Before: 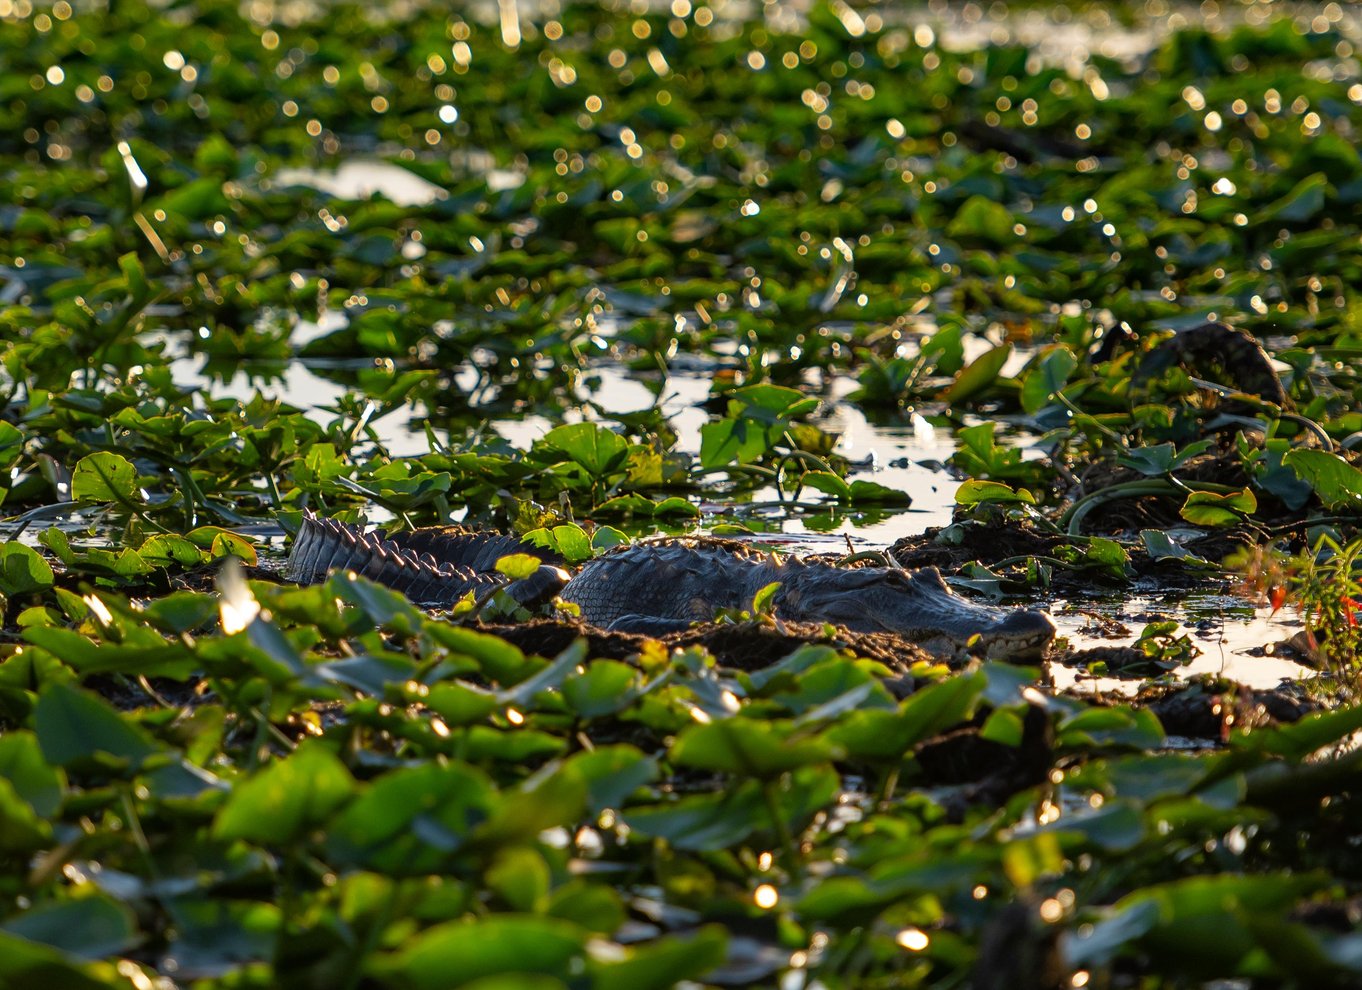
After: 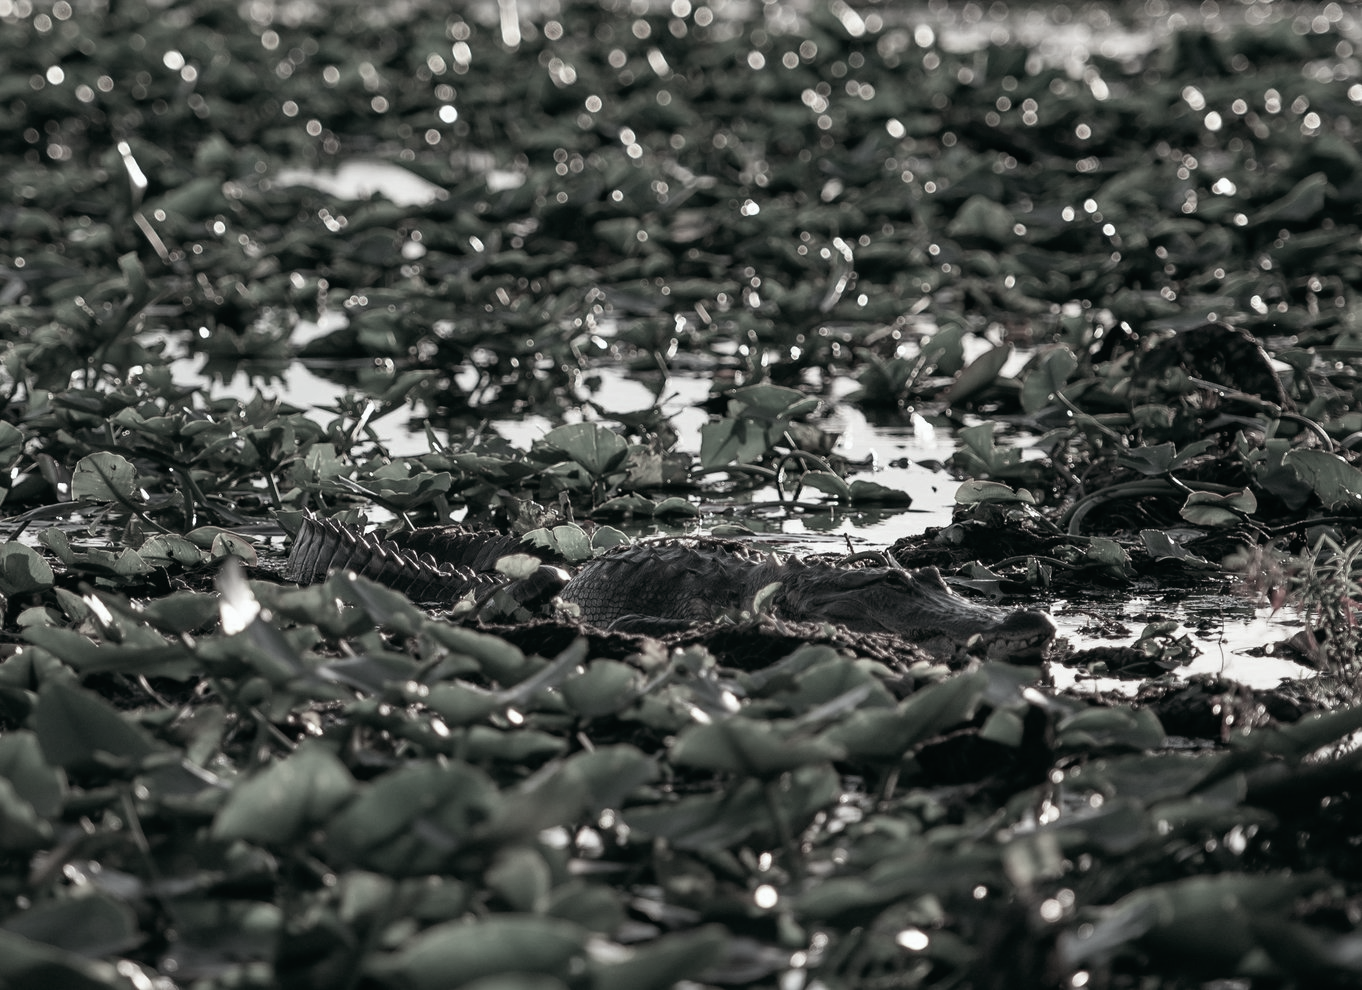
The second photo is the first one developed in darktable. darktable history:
color zones: curves: ch0 [(0.25, 0.5) (0.463, 0.627) (0.484, 0.637) (0.75, 0.5)]
color correction: saturation 0.85
color contrast: green-magenta contrast 0.3, blue-yellow contrast 0.15
color balance: lift [1, 0.994, 1.002, 1.006], gamma [0.957, 1.081, 1.016, 0.919], gain [0.97, 0.972, 1.01, 1.028], input saturation 91.06%, output saturation 79.8%
